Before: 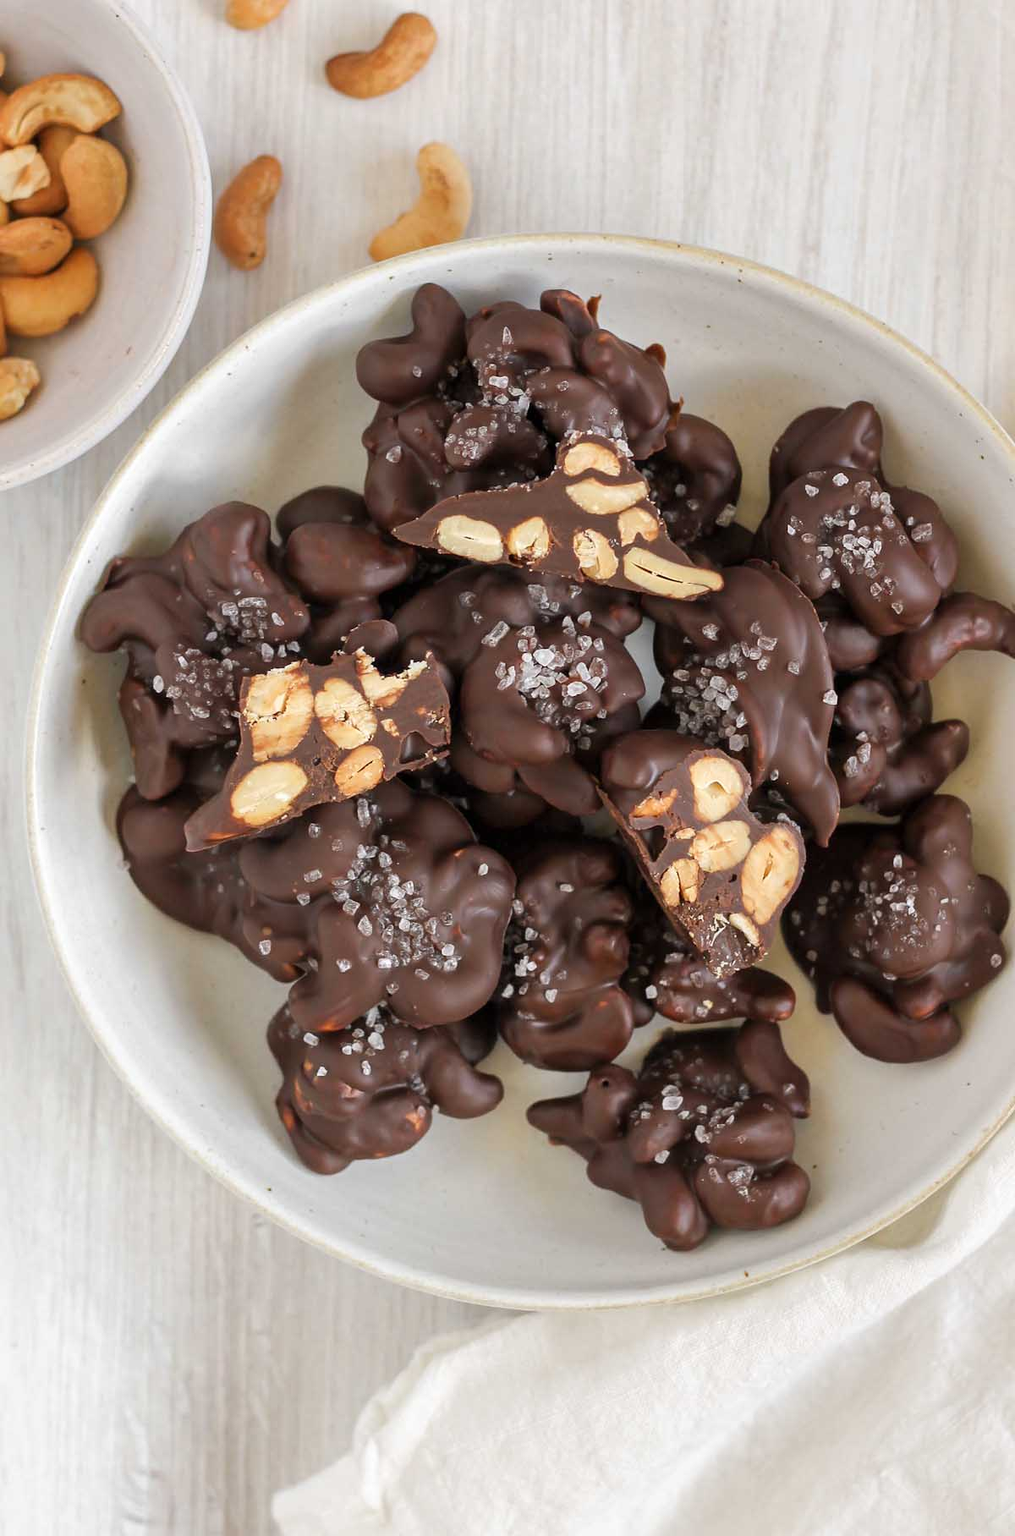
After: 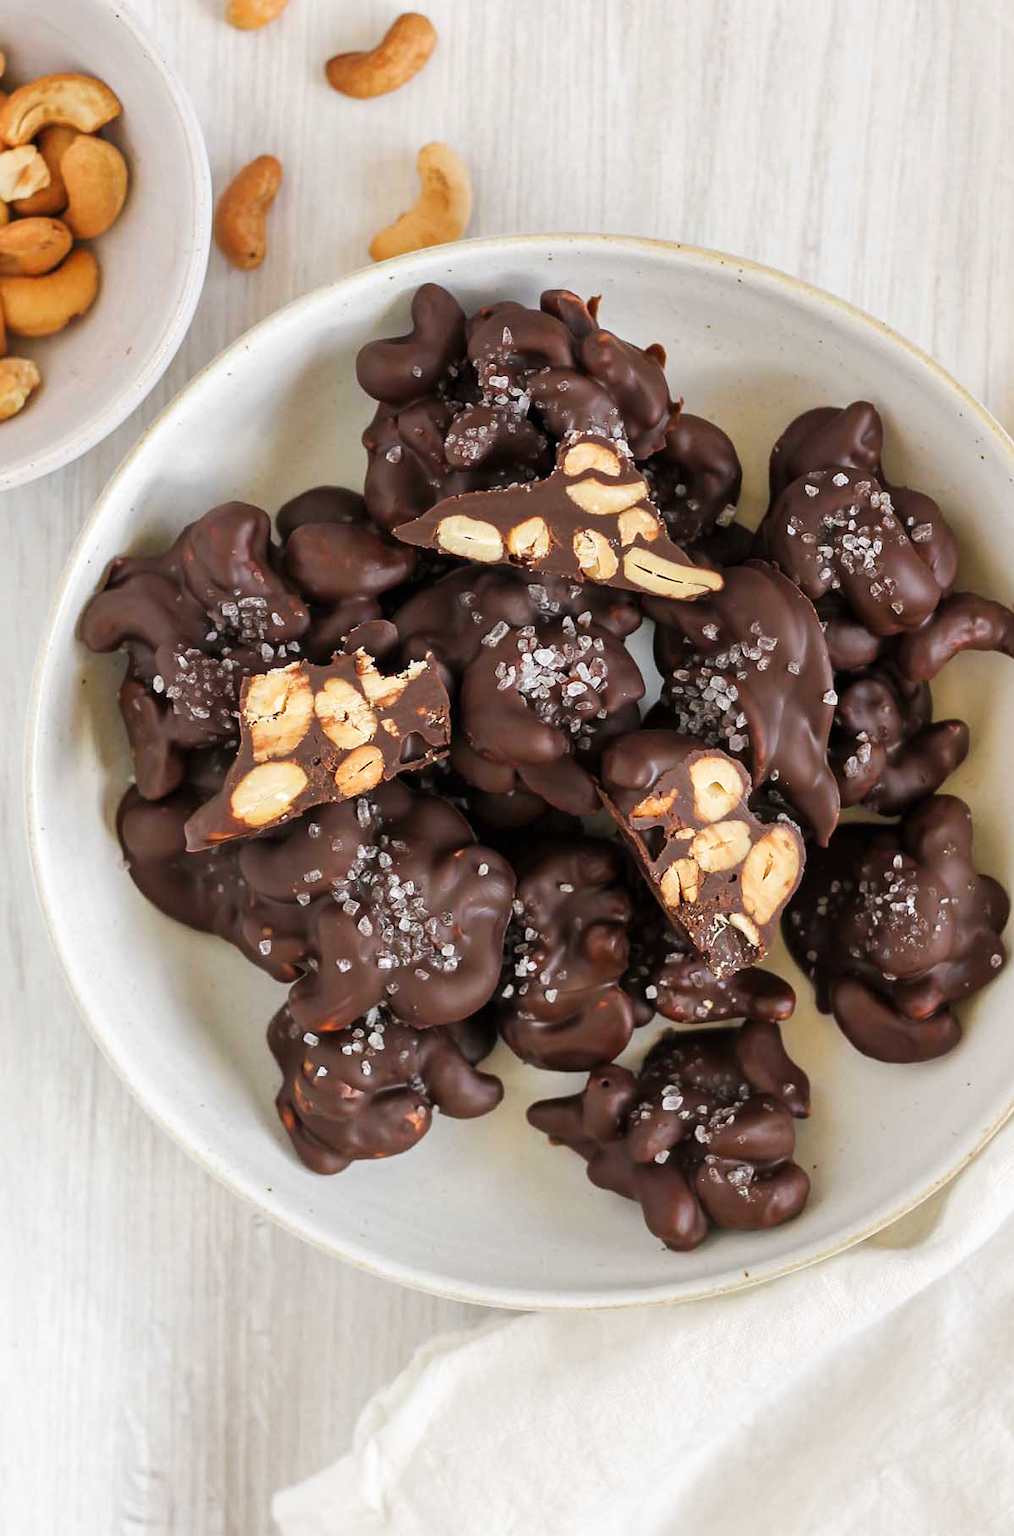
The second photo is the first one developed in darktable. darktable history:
tone curve "[contrast+]": curves: ch0 [(0, 0) (0.08, 0.06) (0.17, 0.14) (0.5, 0.5) (0.83, 0.86) (0.92, 0.94) (1, 1)], preserve colors none | blend: blend mode normal, opacity 100%; mask: uniform (no mask)
